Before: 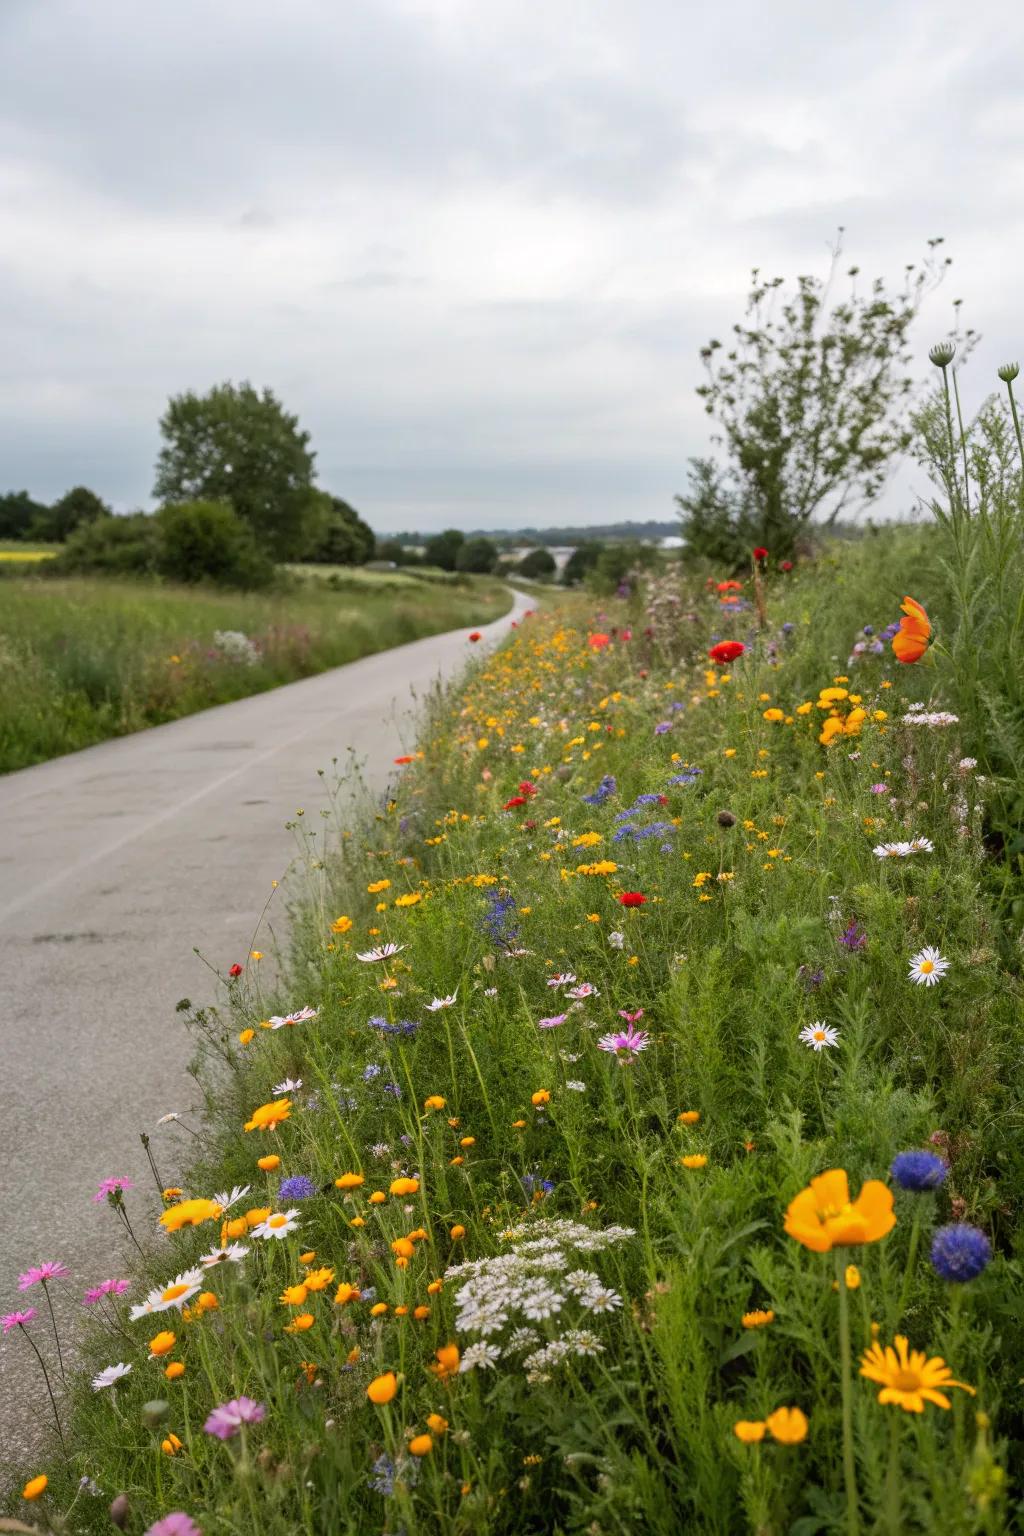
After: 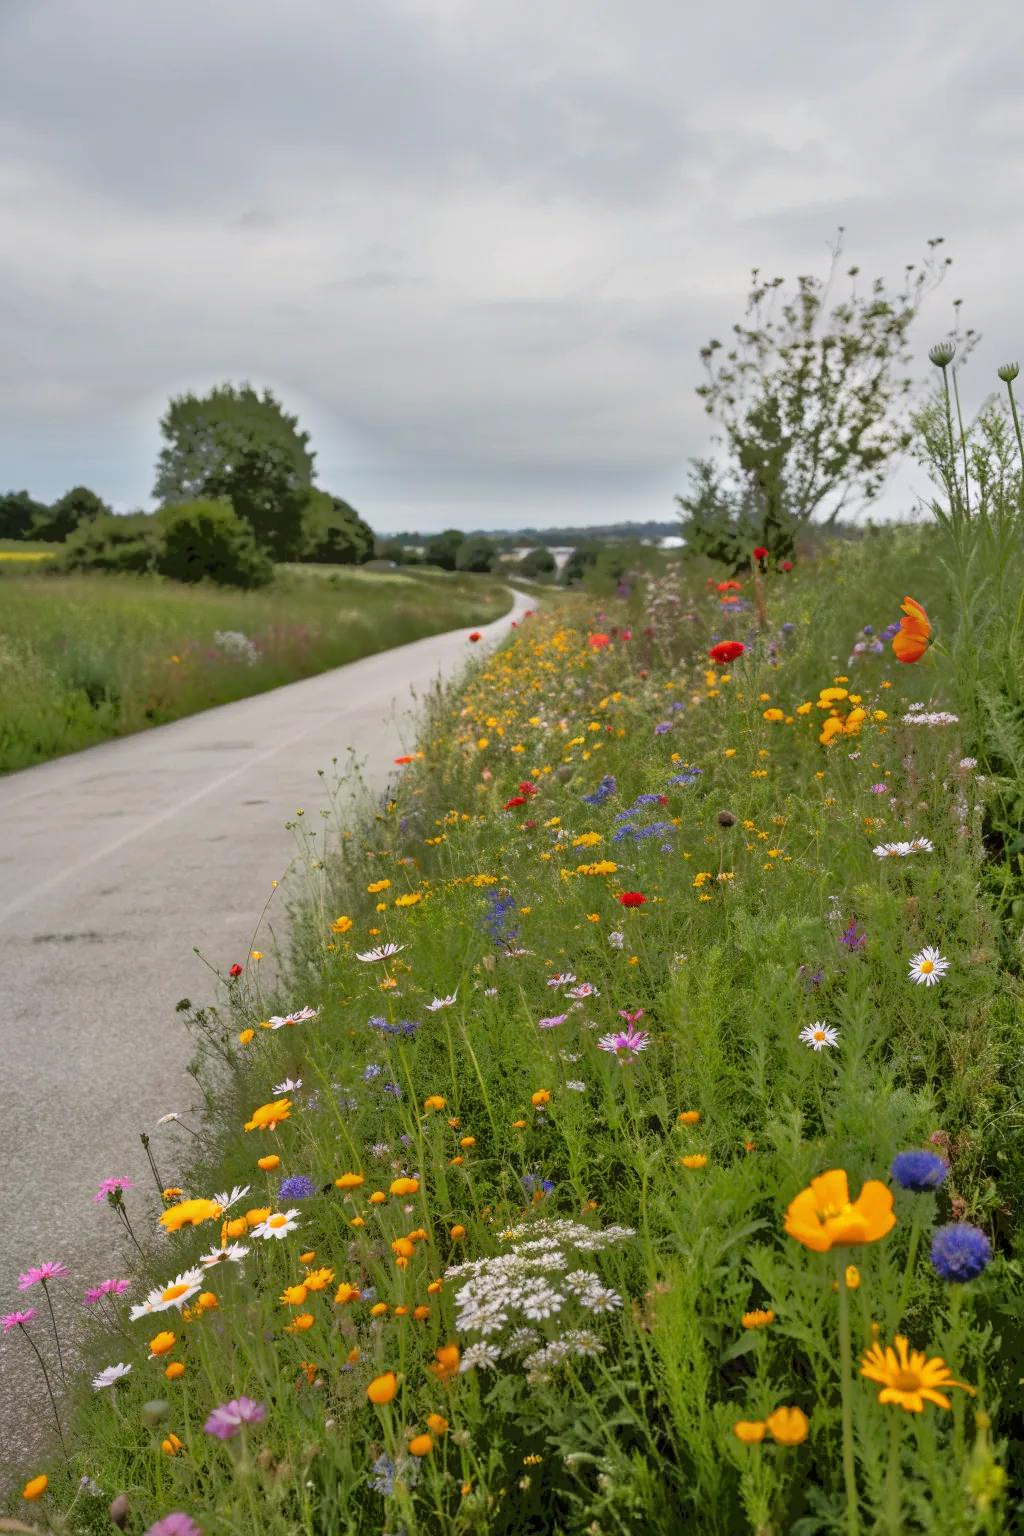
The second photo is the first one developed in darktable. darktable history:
tone equalizer: -7 EV -0.632 EV, -6 EV 1 EV, -5 EV -0.476 EV, -4 EV 0.464 EV, -3 EV 0.436 EV, -2 EV 0.141 EV, -1 EV -0.146 EV, +0 EV -0.377 EV
